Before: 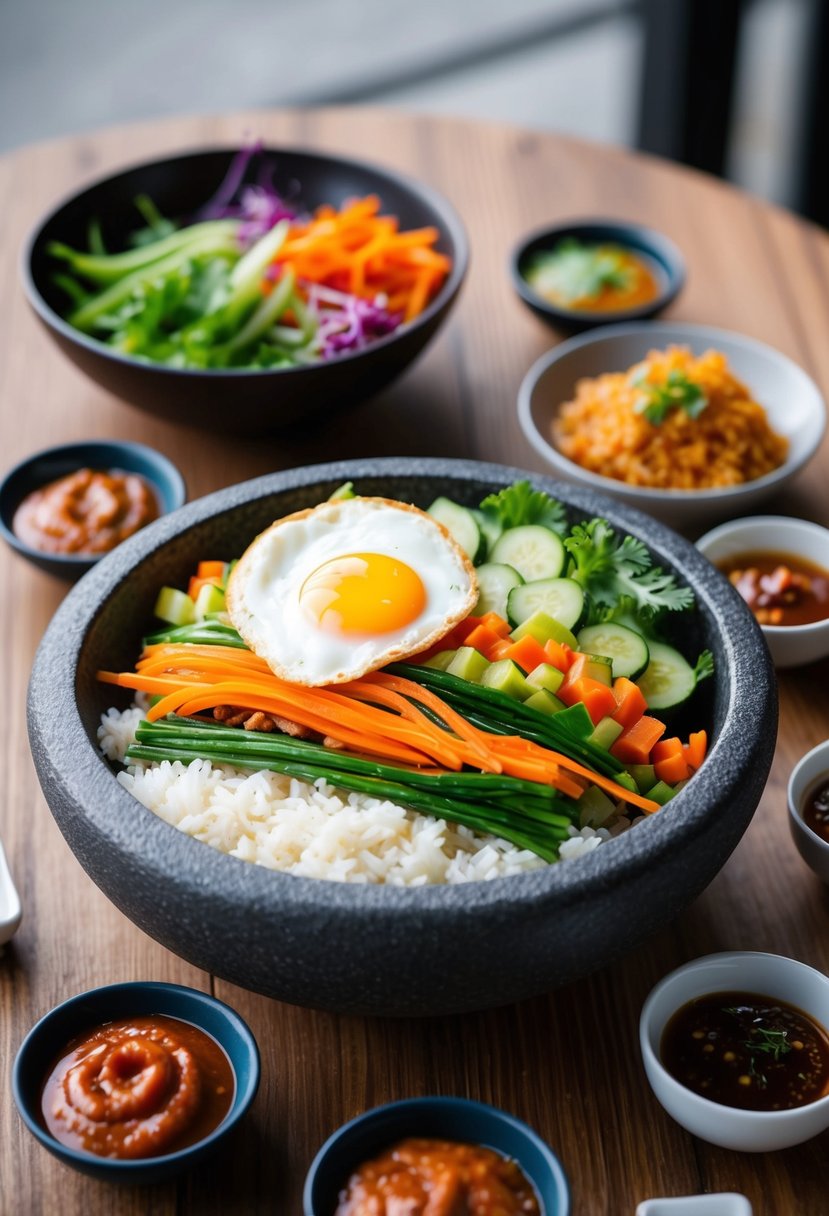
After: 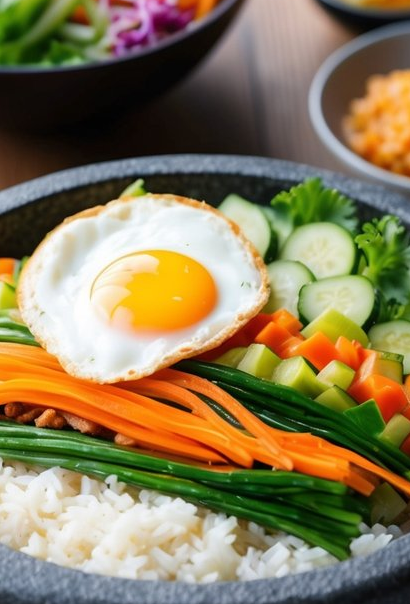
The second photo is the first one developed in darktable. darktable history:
crop: left 25.278%, top 24.923%, right 25.189%, bottom 25.346%
